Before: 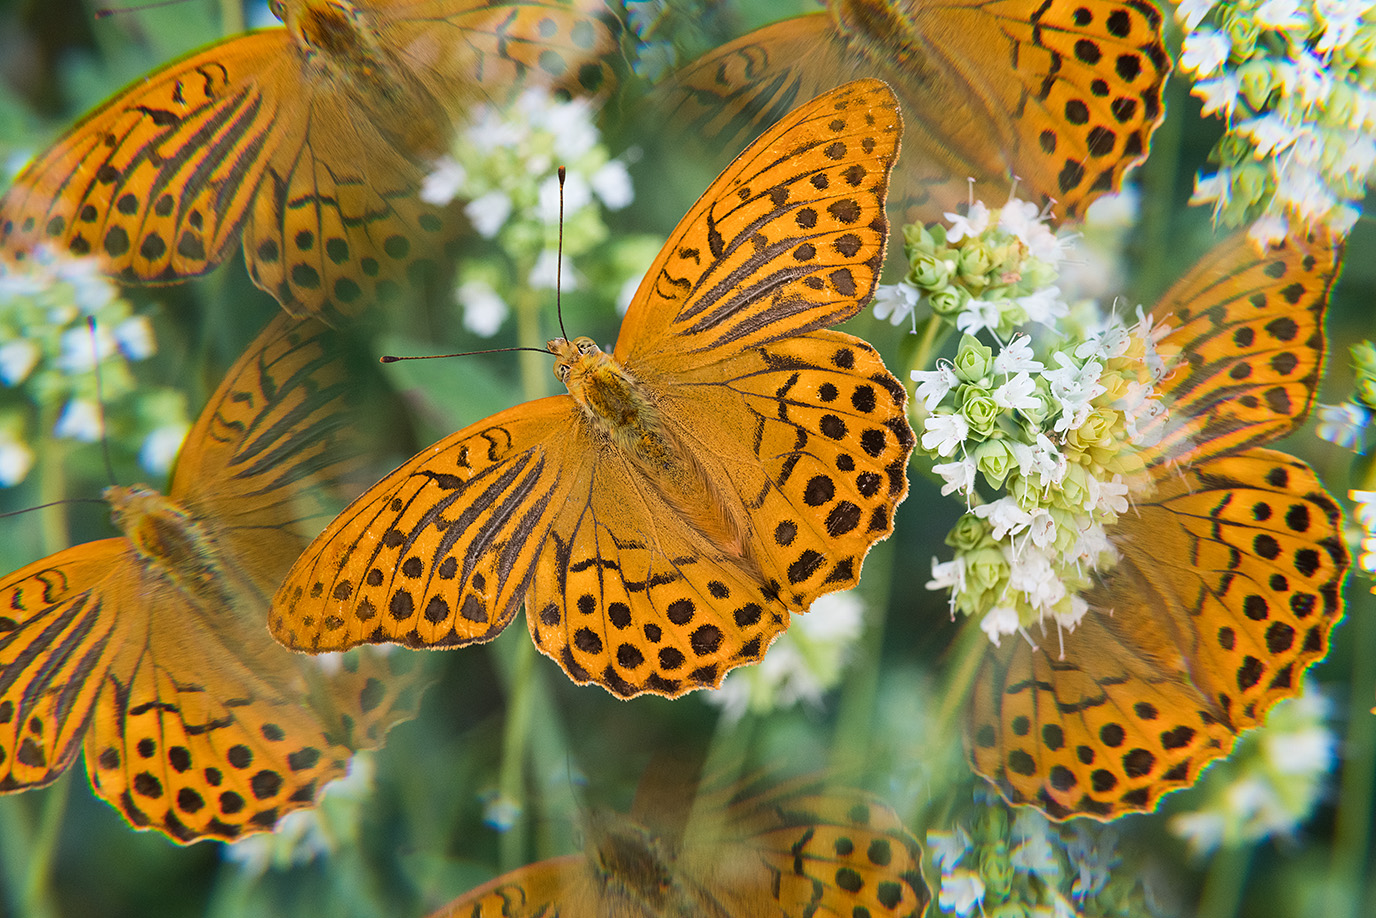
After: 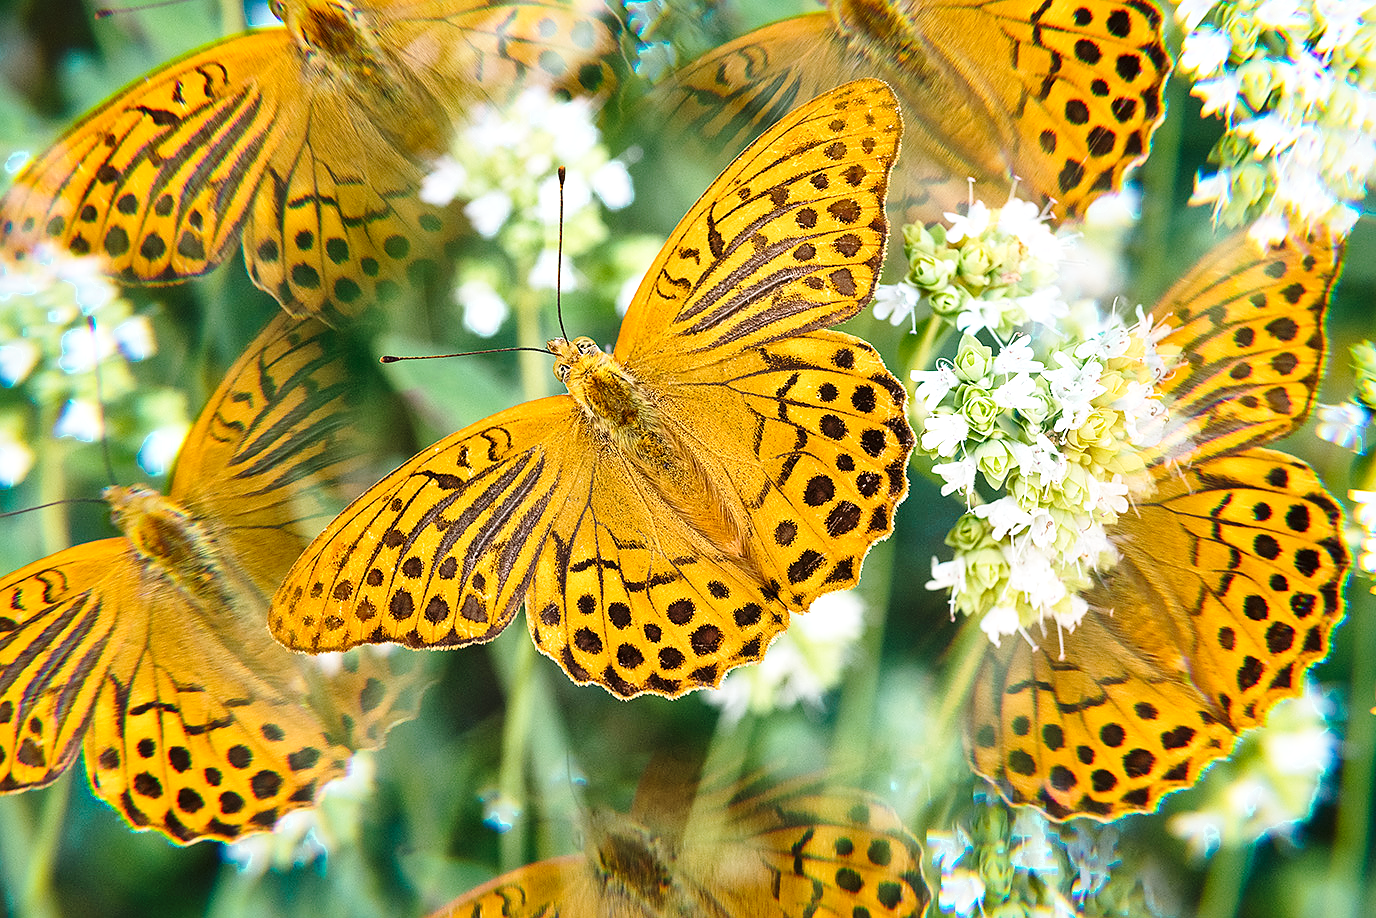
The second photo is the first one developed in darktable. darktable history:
local contrast: mode bilateral grid, contrast 21, coarseness 51, detail 147%, midtone range 0.2
base curve: curves: ch0 [(0, 0) (0.028, 0.03) (0.121, 0.232) (0.46, 0.748) (0.859, 0.968) (1, 1)], preserve colors none
tone equalizer: on, module defaults
sharpen: radius 0.989
color zones: curves: ch0 [(0.25, 0.5) (0.423, 0.5) (0.443, 0.5) (0.521, 0.756) (0.568, 0.5) (0.576, 0.5) (0.75, 0.5)]; ch1 [(0.25, 0.5) (0.423, 0.5) (0.443, 0.5) (0.539, 0.873) (0.624, 0.565) (0.631, 0.5) (0.75, 0.5)]
